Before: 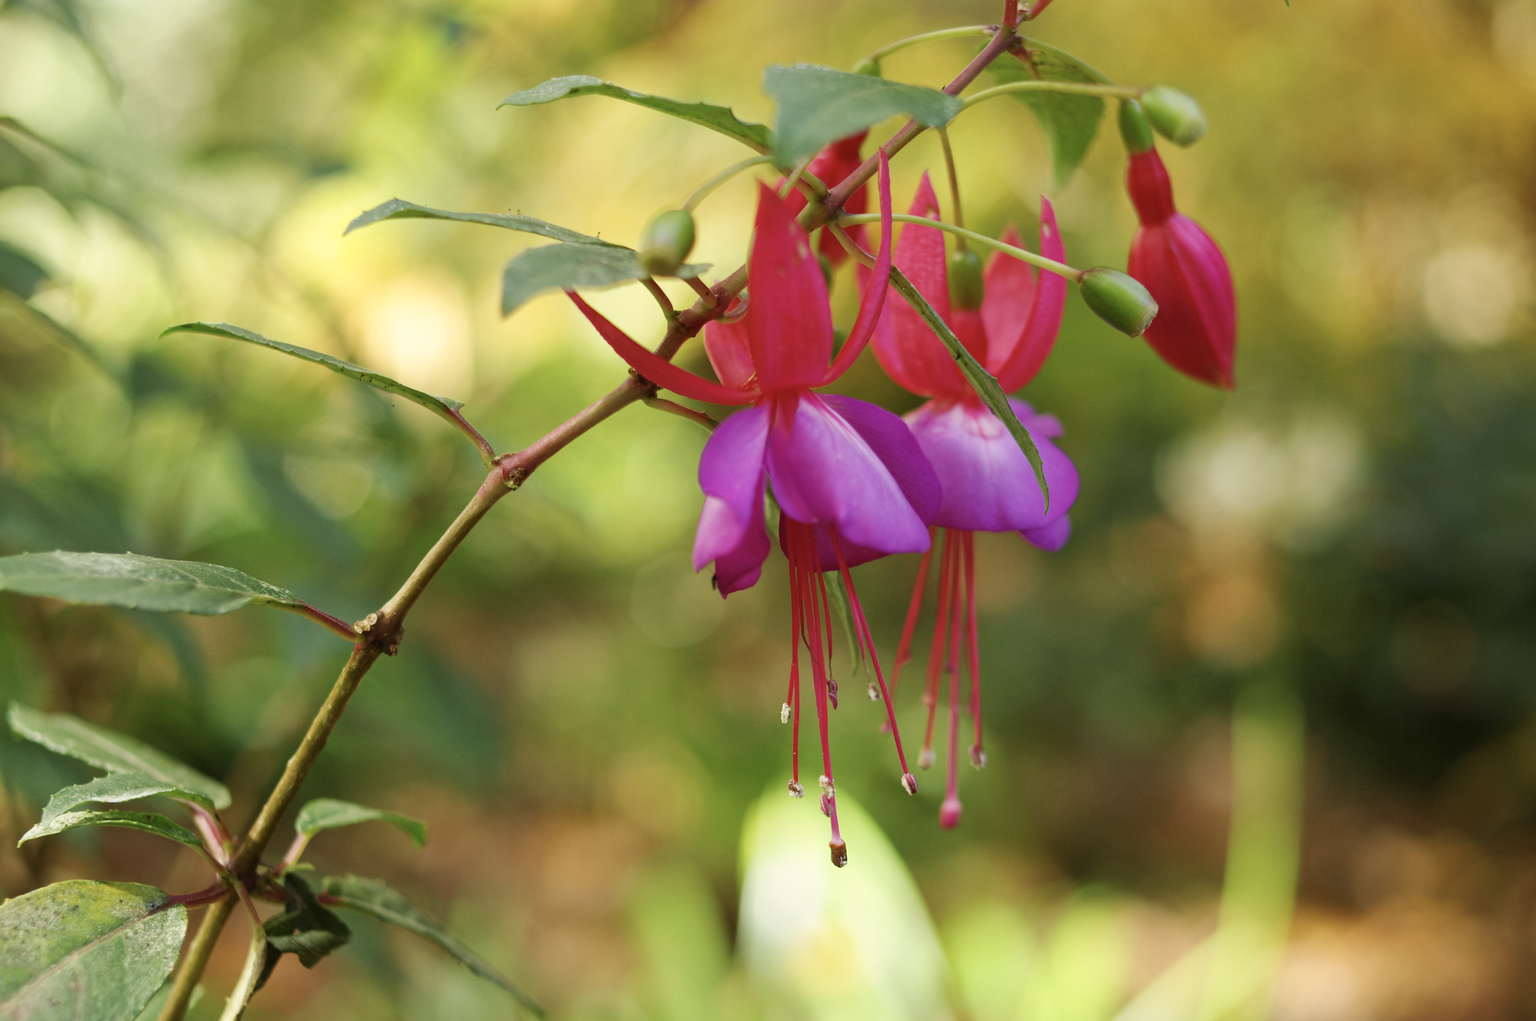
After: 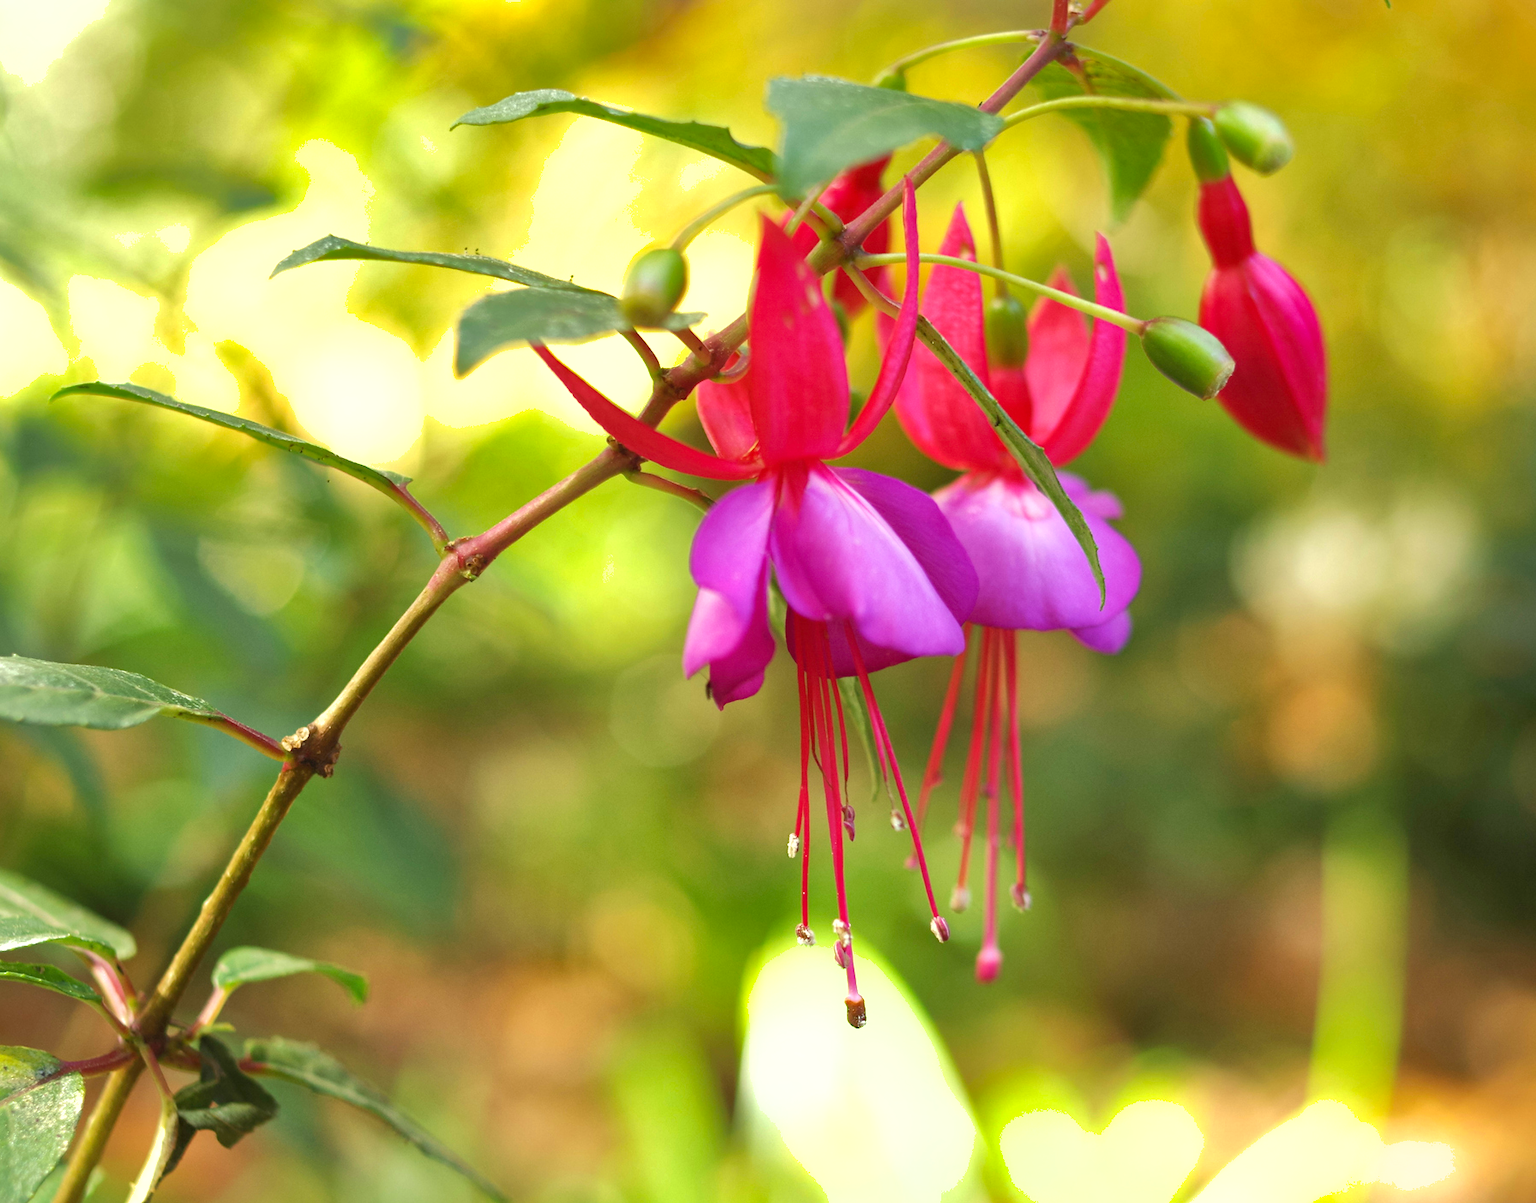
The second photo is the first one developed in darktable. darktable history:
shadows and highlights: on, module defaults
exposure: black level correction 0, exposure 0.7 EV, compensate highlight preservation false
crop: left 7.598%, right 7.873%
